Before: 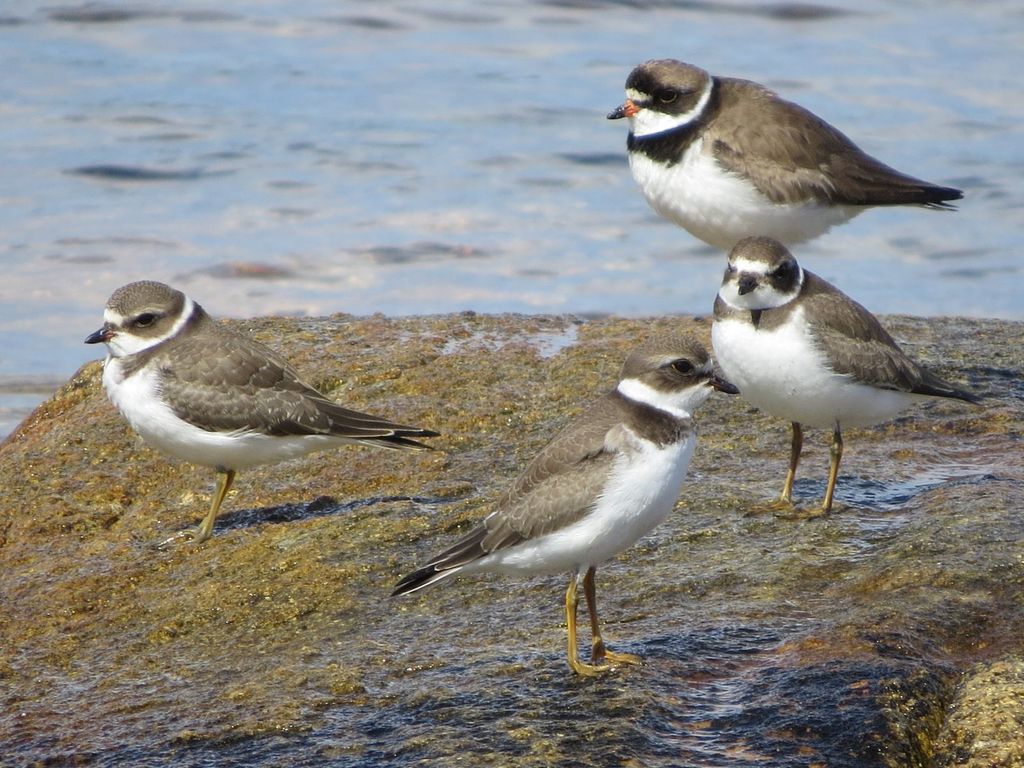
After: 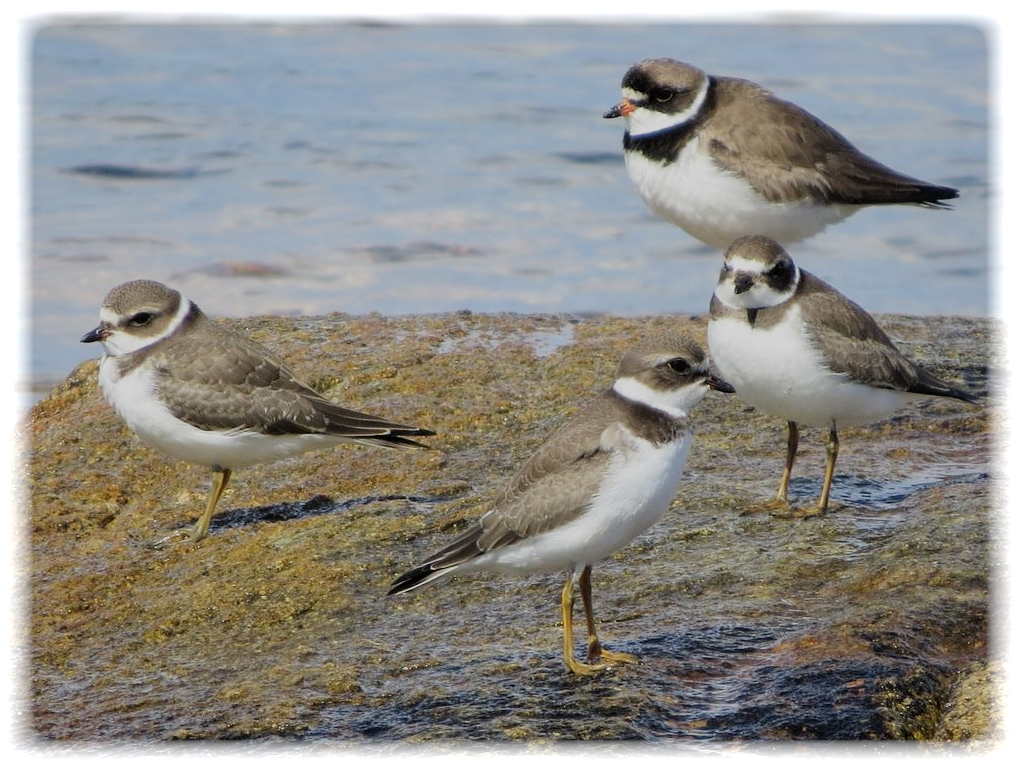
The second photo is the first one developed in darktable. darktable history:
crop and rotate: left 0.462%, top 0.183%, bottom 0.275%
vignetting: fall-off start 93.44%, fall-off radius 5.39%, brightness 0.998, saturation -0.491, automatic ratio true, width/height ratio 1.332, shape 0.046
filmic rgb: black relative exposure -7.65 EV, white relative exposure 4.56 EV, threshold 3 EV, hardness 3.61, enable highlight reconstruction true
